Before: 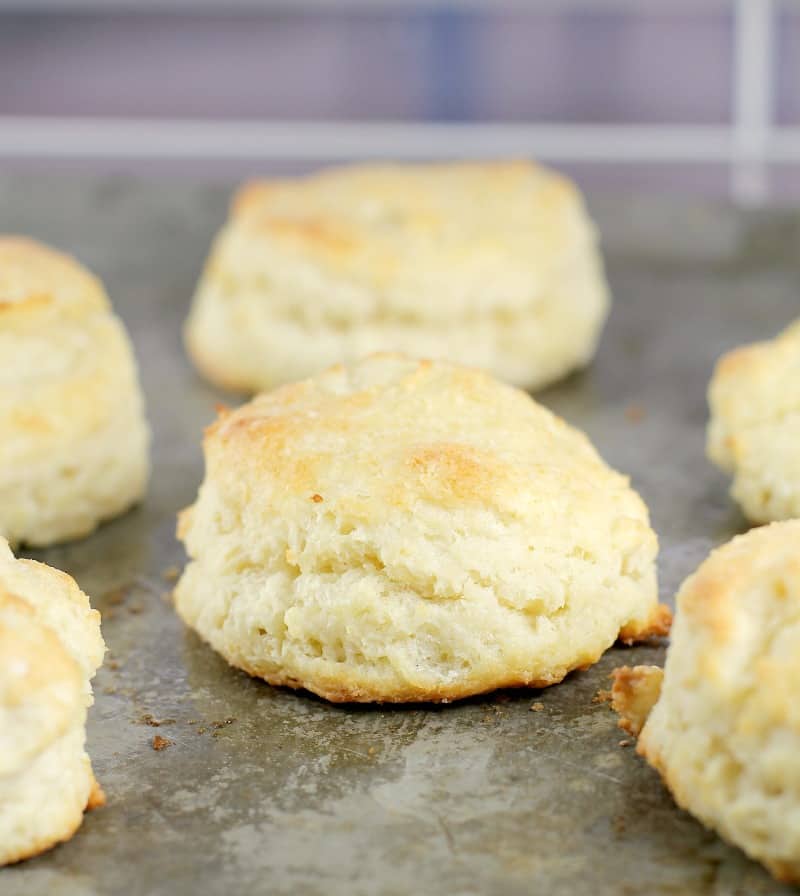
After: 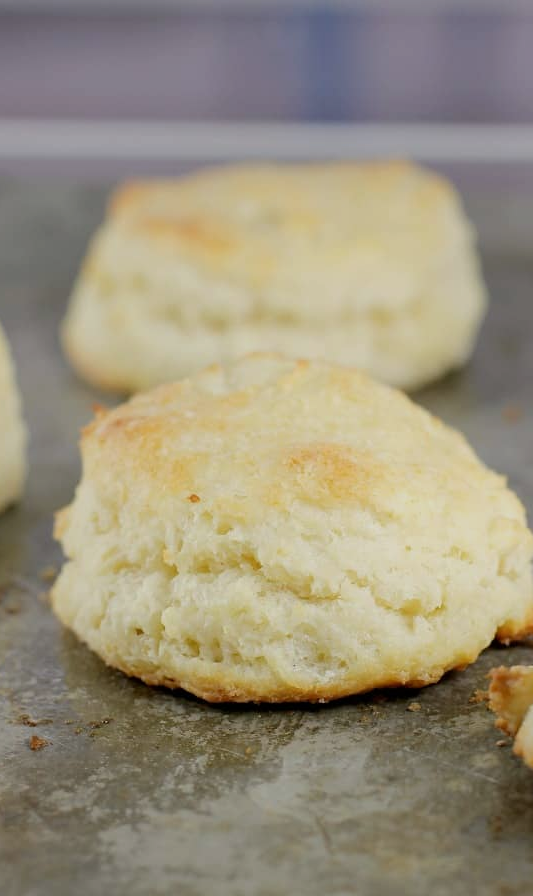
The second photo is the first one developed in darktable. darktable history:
crop and rotate: left 15.446%, right 17.836%
exposure: exposure -0.492 EV, compensate highlight preservation false
